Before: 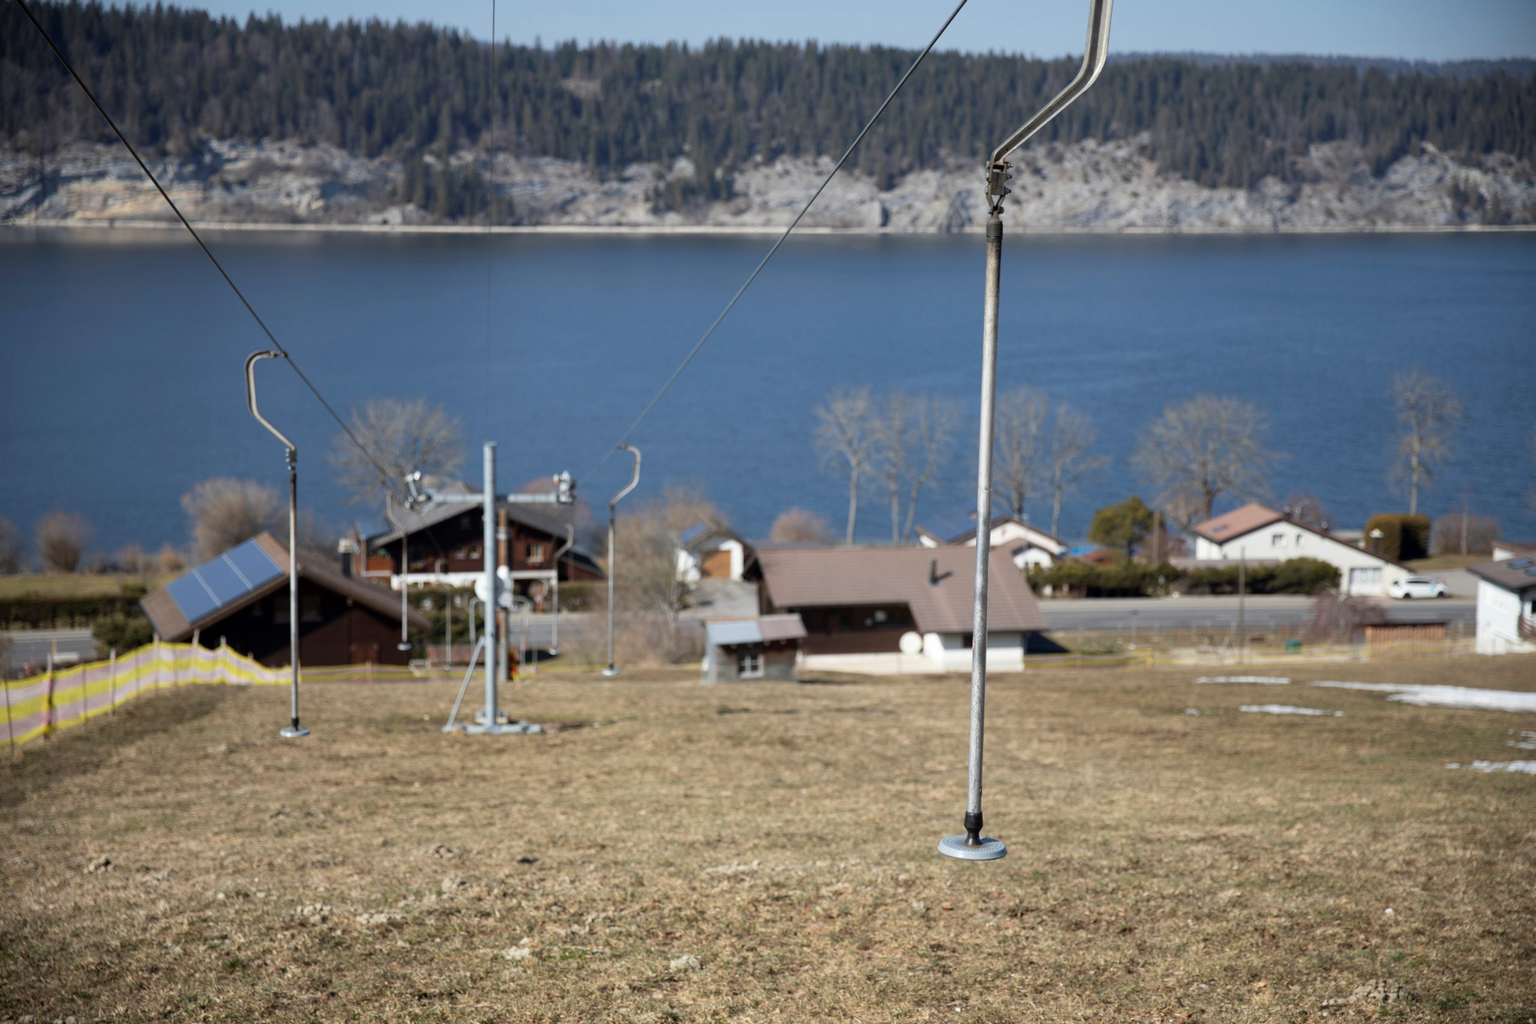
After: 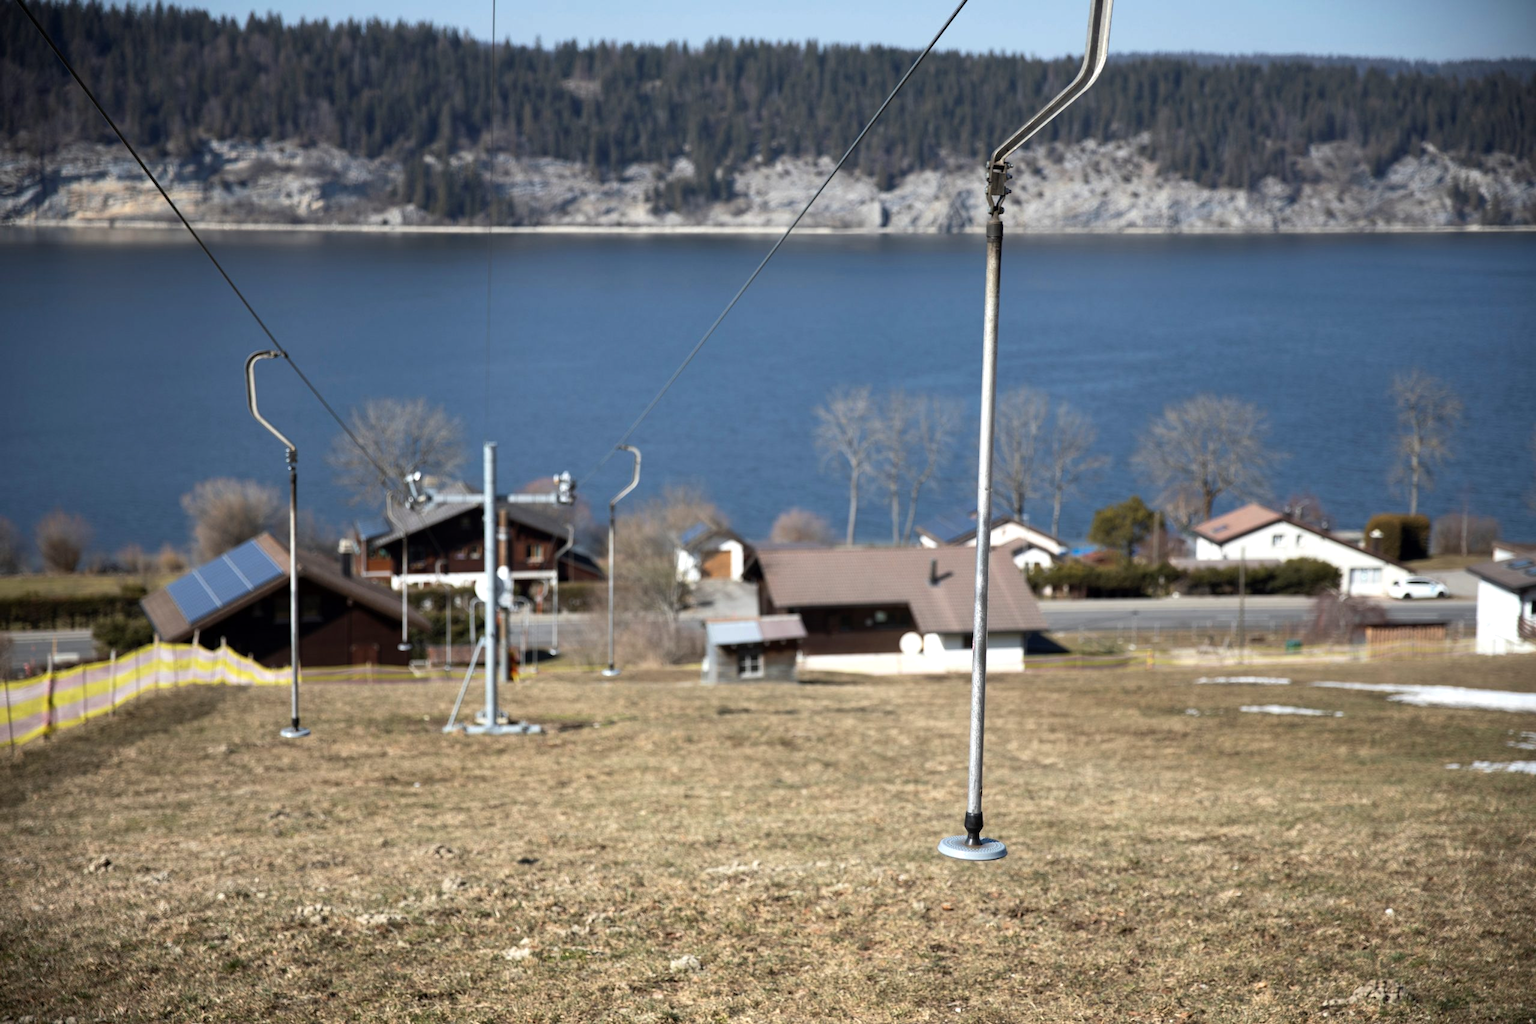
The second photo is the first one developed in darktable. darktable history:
color balance rgb: perceptual saturation grading › global saturation -0.045%, perceptual brilliance grading › global brilliance 20.9%, perceptual brilliance grading › shadows -34.234%, saturation formula JzAzBz (2021)
